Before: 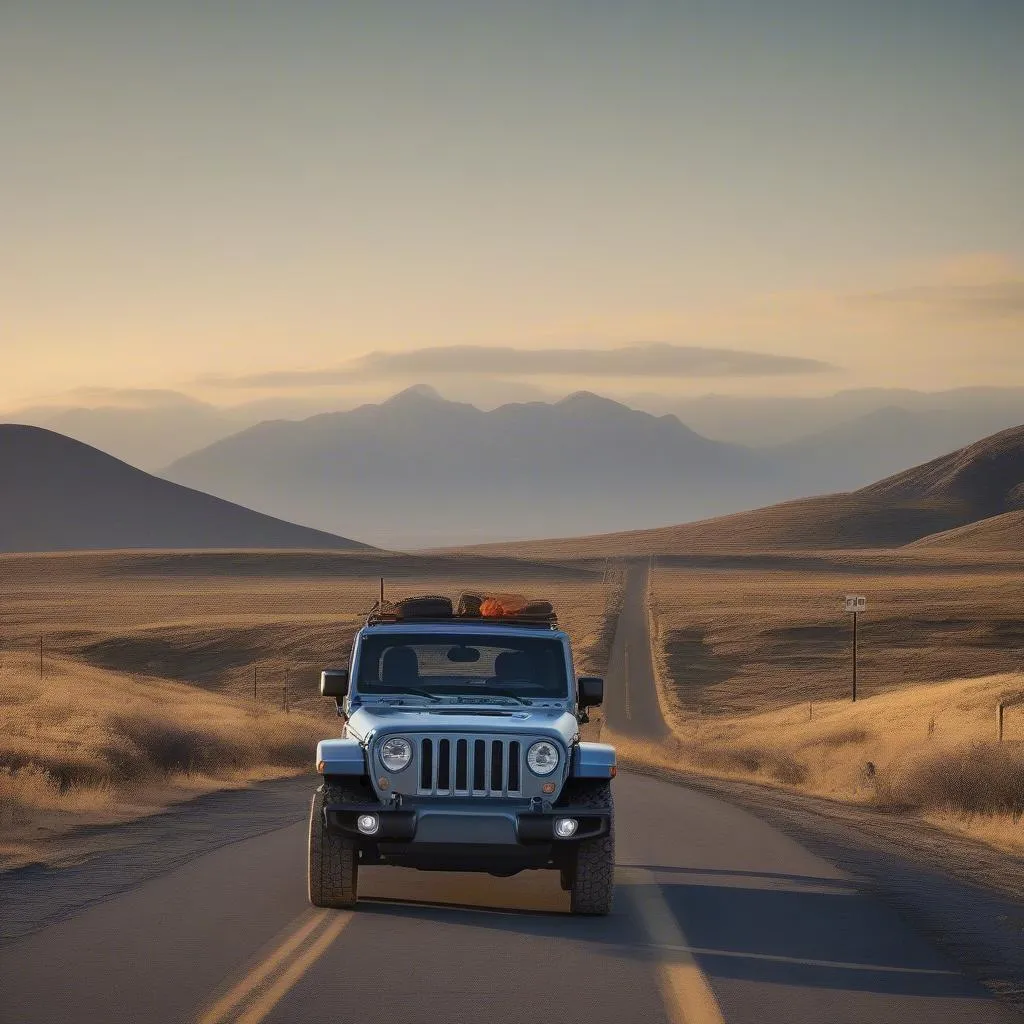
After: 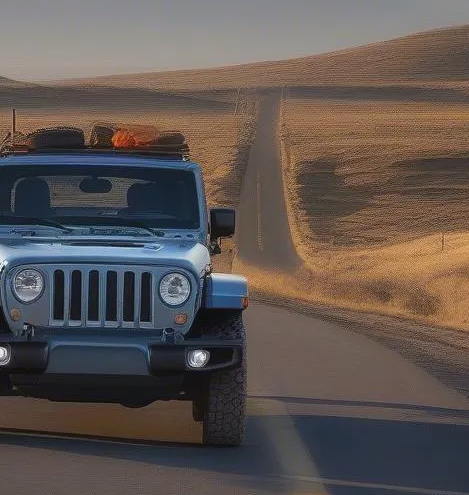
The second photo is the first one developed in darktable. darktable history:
exposure: exposure 0.191 EV, compensate highlight preservation false
contrast equalizer: y [[0.5, 0.486, 0.447, 0.446, 0.489, 0.5], [0.5 ×6], [0.5 ×6], [0 ×6], [0 ×6]]
crop: left 35.976%, top 45.819%, right 18.162%, bottom 5.807%
